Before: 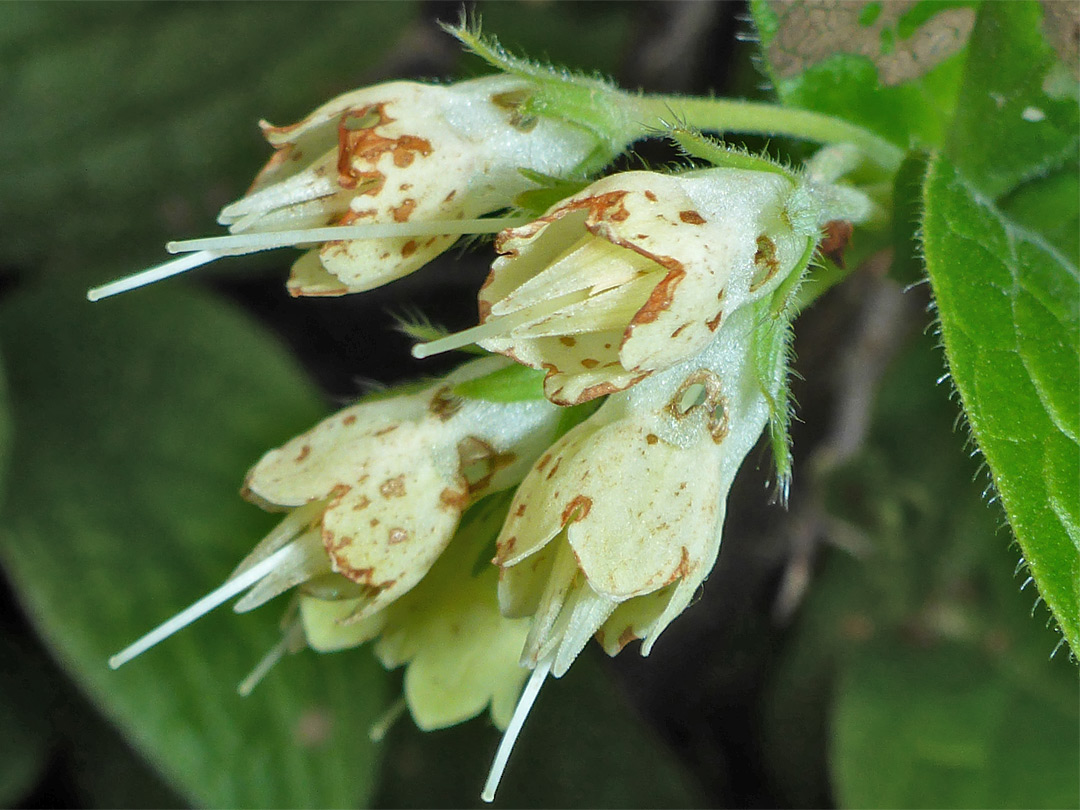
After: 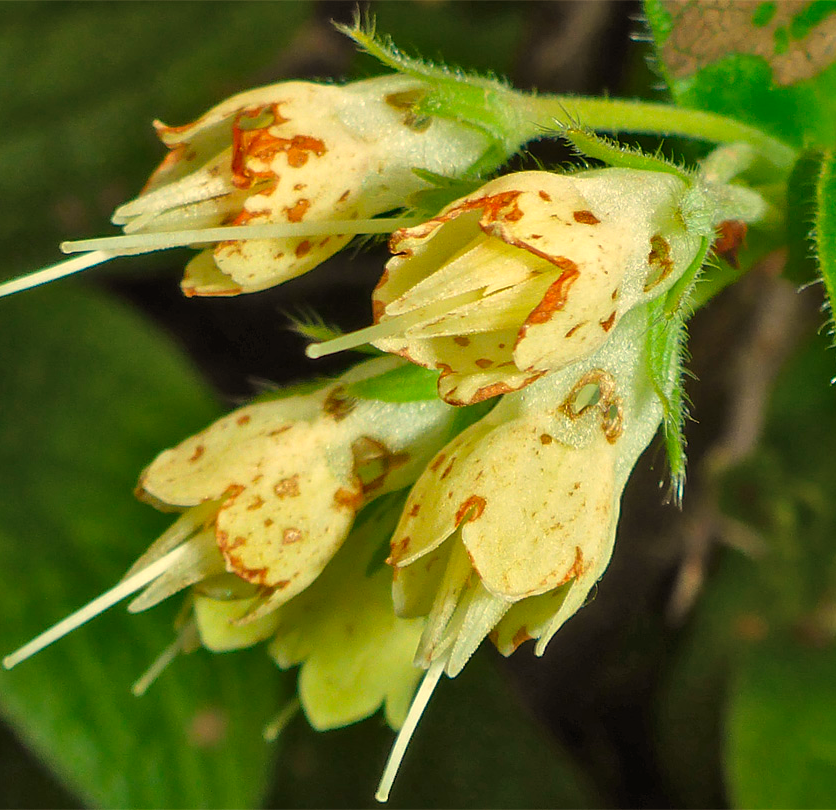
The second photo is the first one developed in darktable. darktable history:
contrast brightness saturation: brightness -0.02, saturation 0.35
crop: left 9.88%, right 12.664%
exposure: compensate highlight preservation false
white balance: red 1.138, green 0.996, blue 0.812
color zones: curves: ch0 [(0.25, 0.5) (0.423, 0.5) (0.443, 0.5) (0.521, 0.756) (0.568, 0.5) (0.576, 0.5) (0.75, 0.5)]; ch1 [(0.25, 0.5) (0.423, 0.5) (0.443, 0.5) (0.539, 0.873) (0.624, 0.565) (0.631, 0.5) (0.75, 0.5)]
